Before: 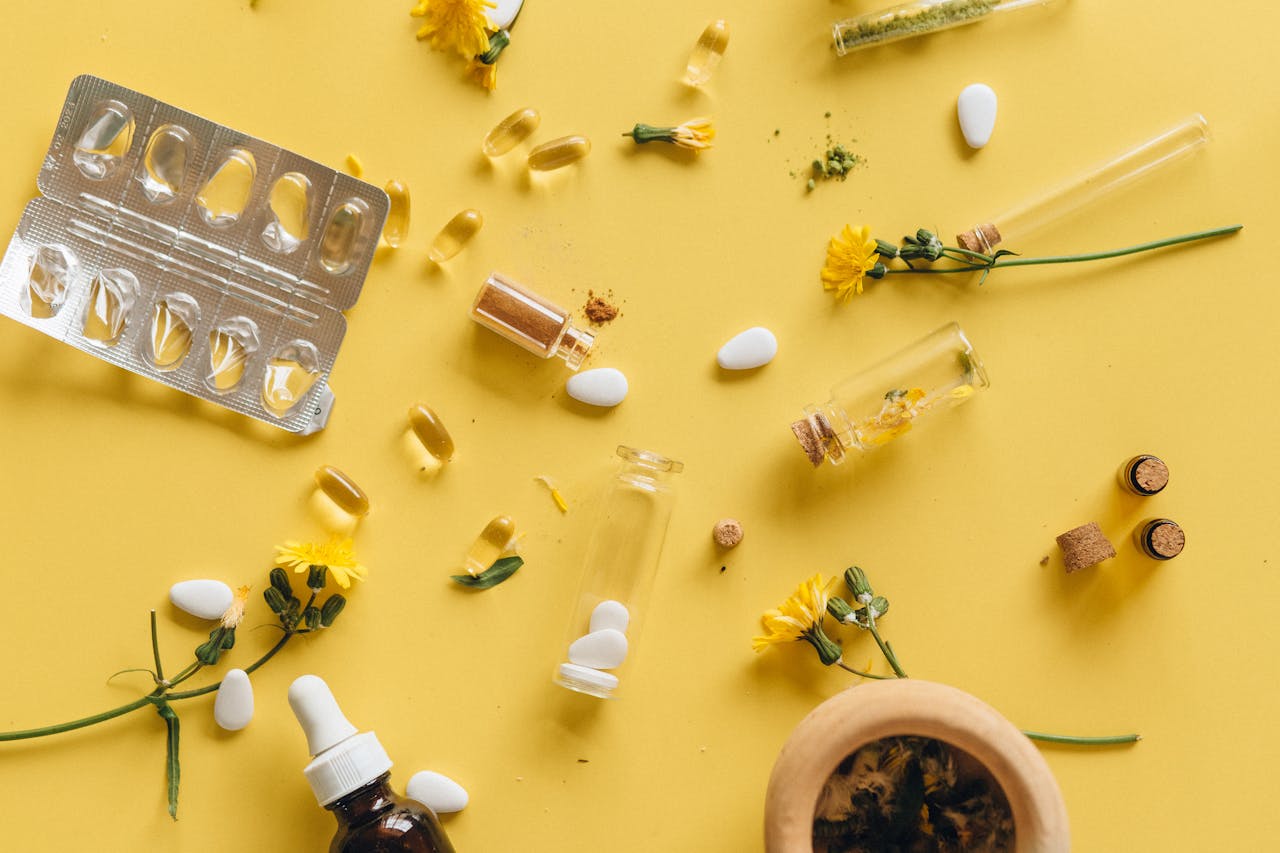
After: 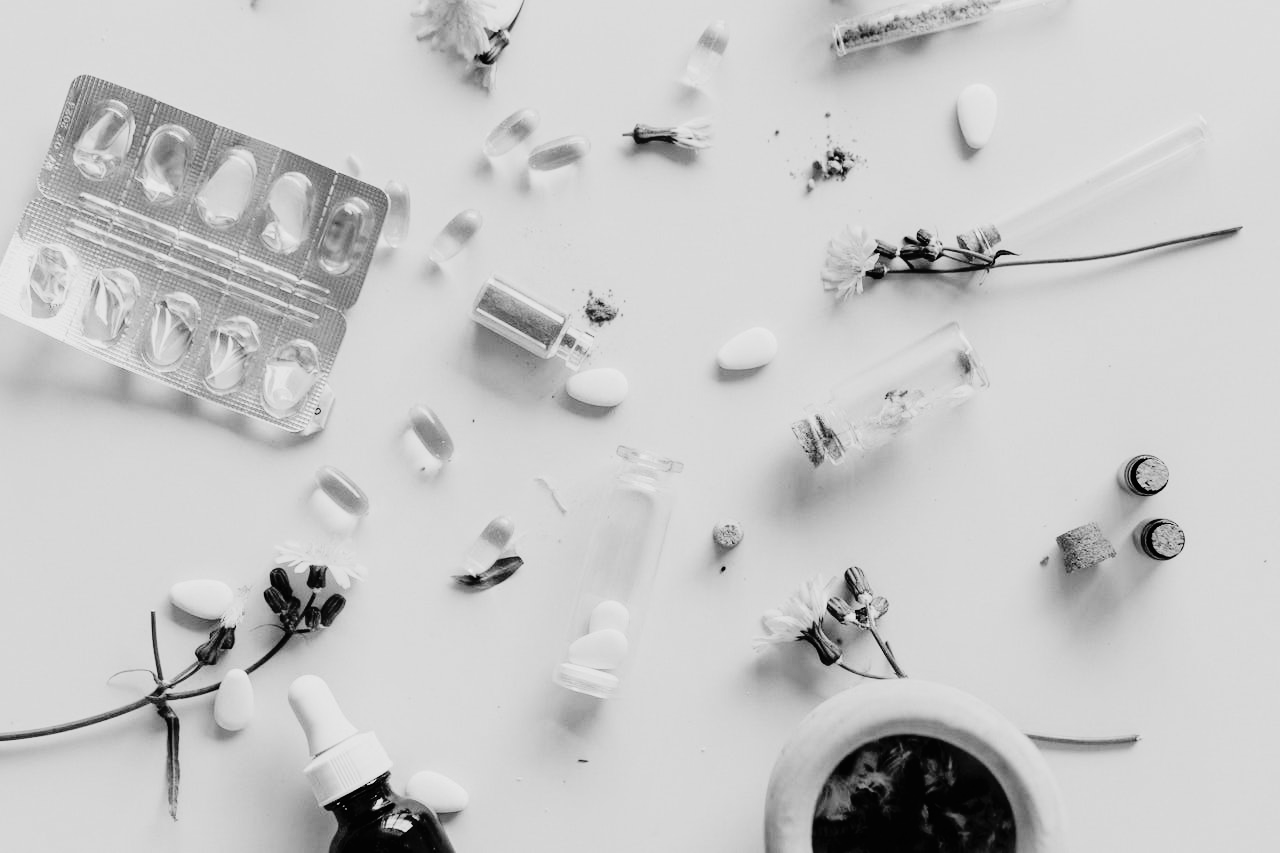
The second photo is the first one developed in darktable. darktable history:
monochrome: a -35.87, b 49.73, size 1.7
tone curve: curves: ch0 [(0, 0) (0.003, 0.007) (0.011, 0.01) (0.025, 0.018) (0.044, 0.028) (0.069, 0.034) (0.1, 0.04) (0.136, 0.051) (0.177, 0.104) (0.224, 0.161) (0.277, 0.234) (0.335, 0.316) (0.399, 0.41) (0.468, 0.487) (0.543, 0.577) (0.623, 0.679) (0.709, 0.769) (0.801, 0.854) (0.898, 0.922) (1, 1)], preserve colors none
tone equalizer: -8 EV -0.75 EV, -7 EV -0.7 EV, -6 EV -0.6 EV, -5 EV -0.4 EV, -3 EV 0.4 EV, -2 EV 0.6 EV, -1 EV 0.7 EV, +0 EV 0.75 EV, edges refinement/feathering 500, mask exposure compensation -1.57 EV, preserve details no
filmic rgb: black relative exposure -7.65 EV, white relative exposure 4.56 EV, hardness 3.61
